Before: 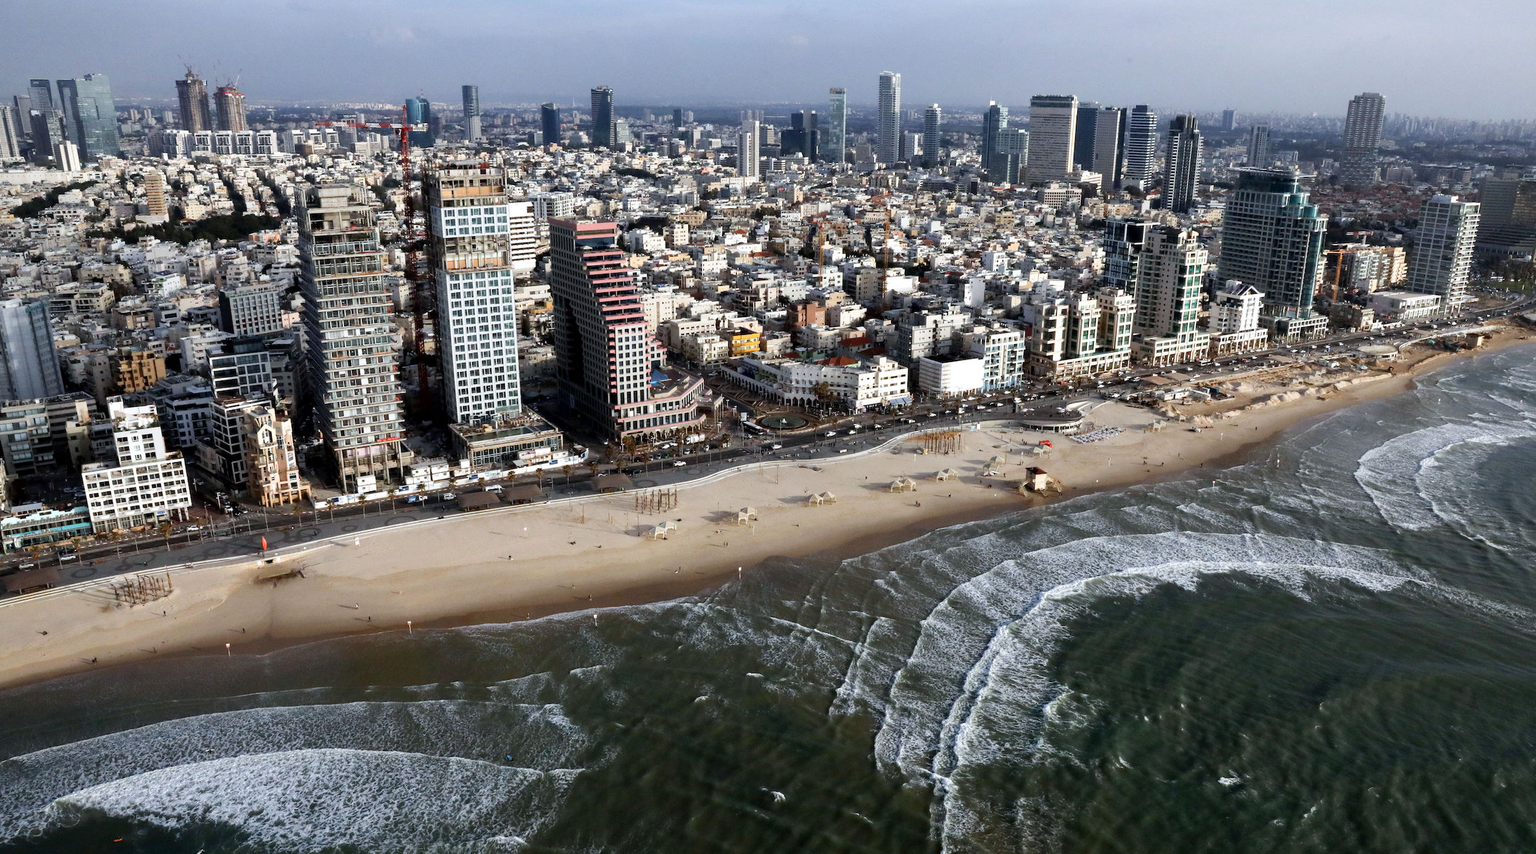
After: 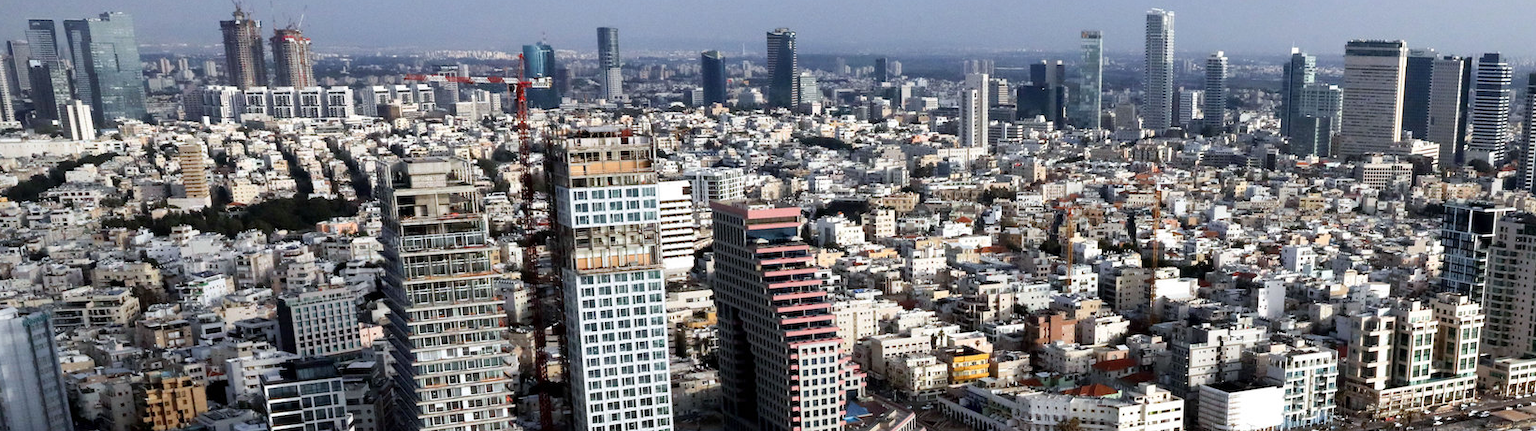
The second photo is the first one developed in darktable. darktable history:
crop: left 0.56%, top 7.648%, right 23.438%, bottom 53.887%
